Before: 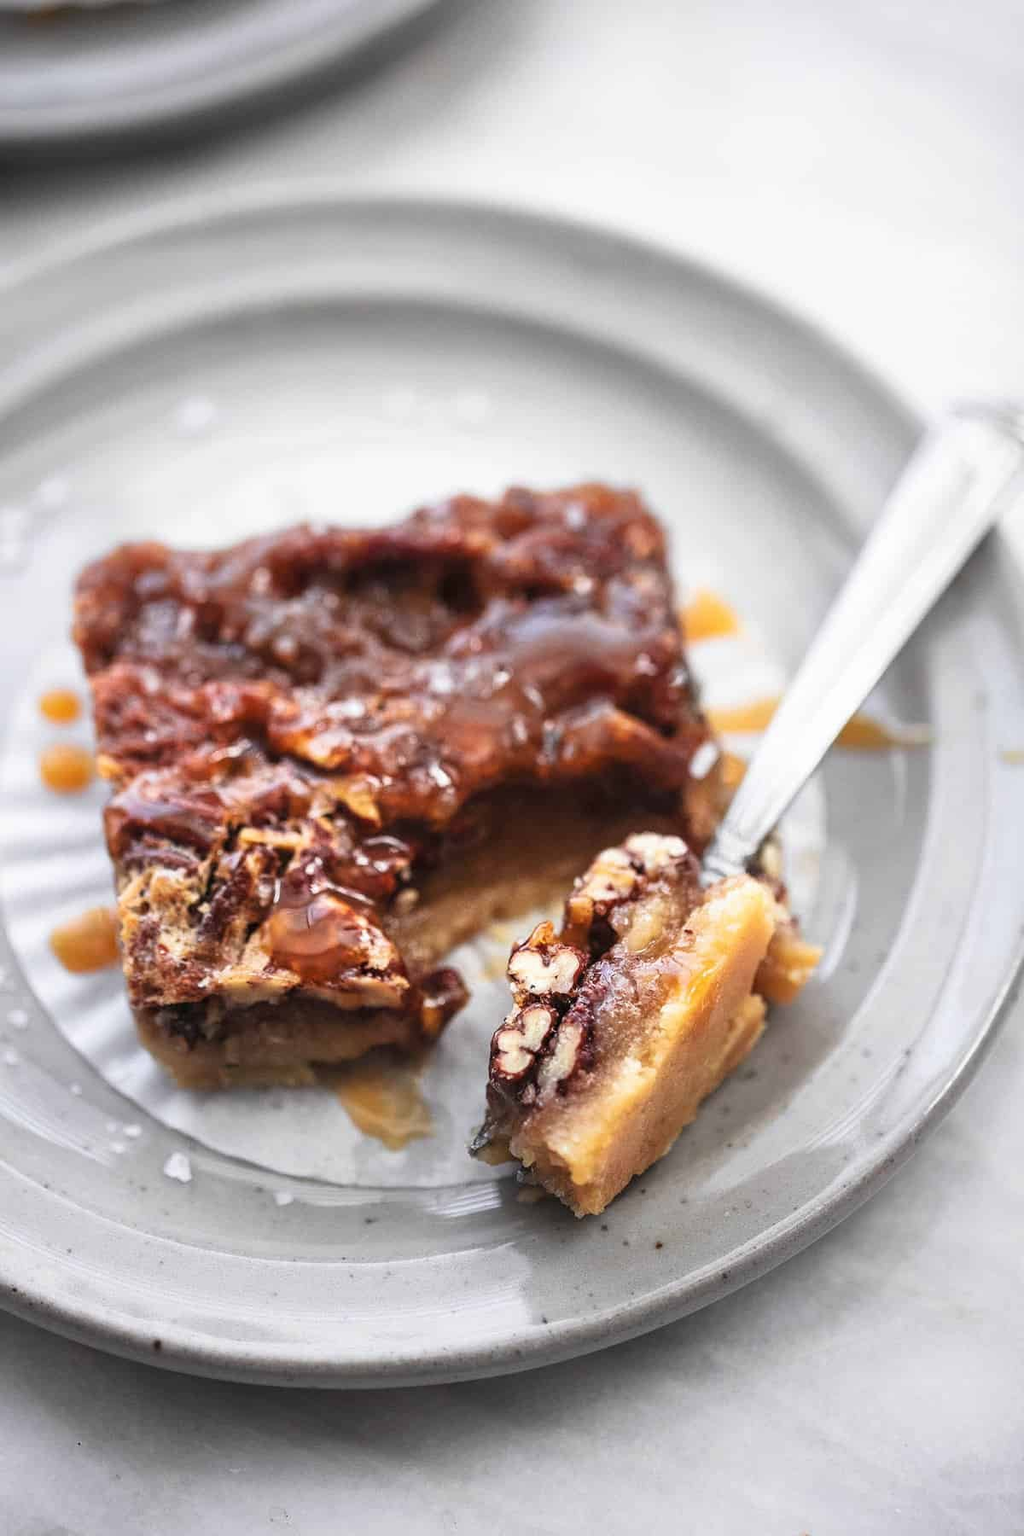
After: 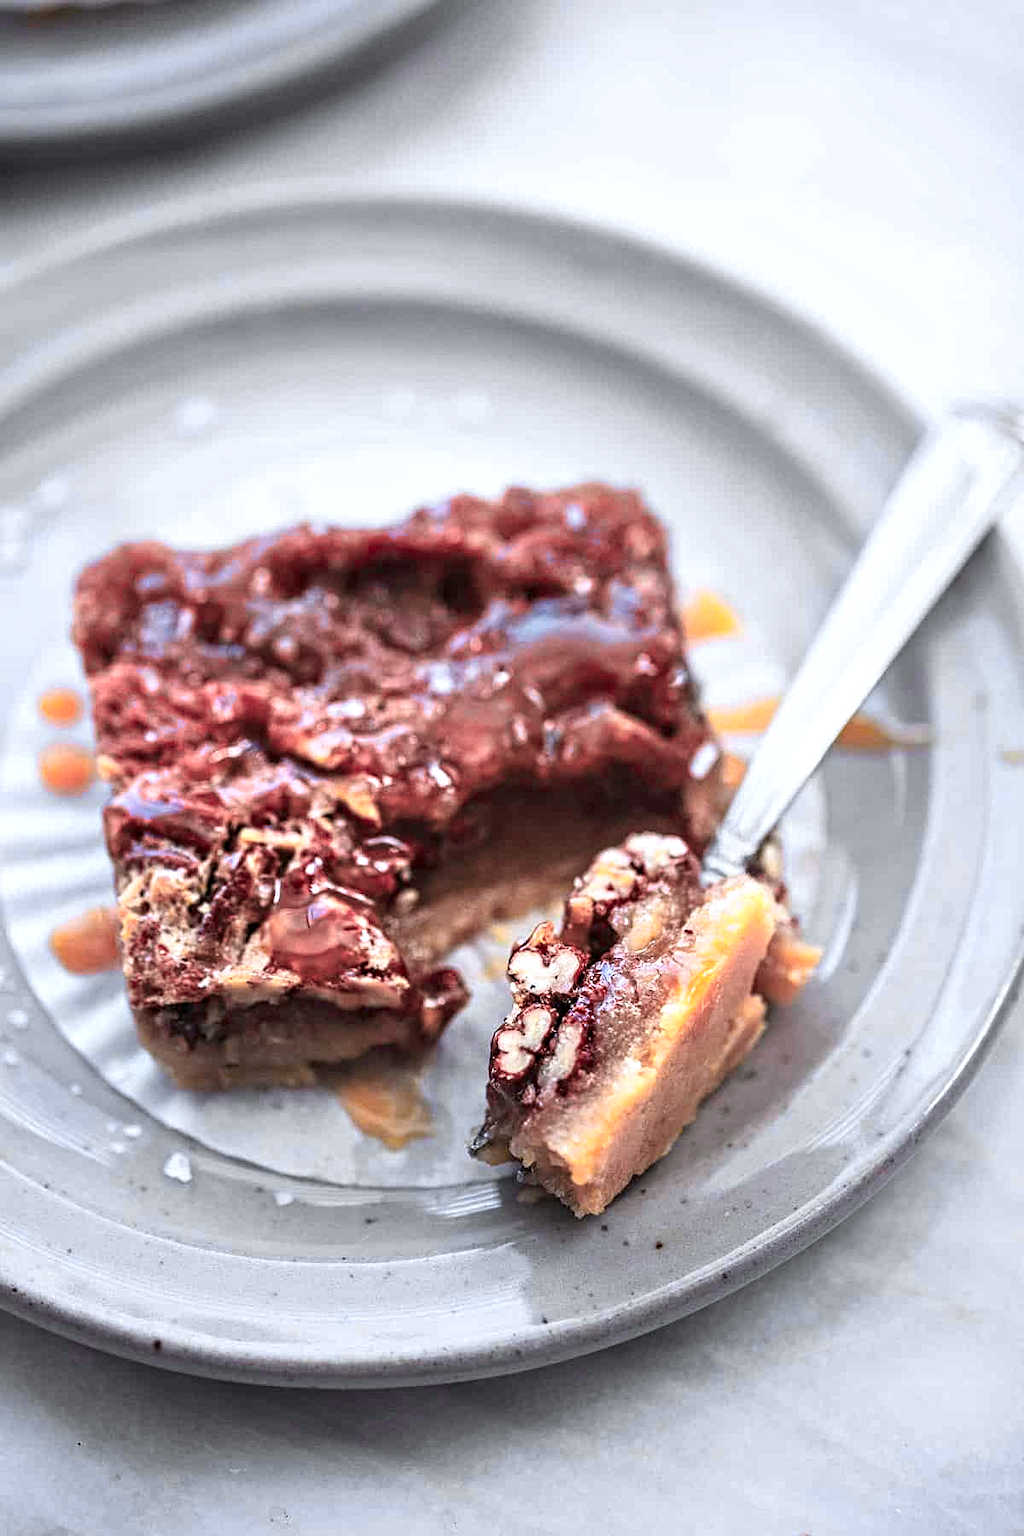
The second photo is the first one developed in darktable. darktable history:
color calibration: gray › normalize channels true, illuminant as shot in camera, x 0.358, y 0.373, temperature 4628.91 K, gamut compression 0.014
color zones: curves: ch0 [(0.257, 0.558) (0.75, 0.565)]; ch1 [(0.004, 0.857) (0.14, 0.416) (0.257, 0.695) (0.442, 0.032) (0.736, 0.266) (0.891, 0.741)]; ch2 [(0, 0.623) (0.112, 0.436) (0.271, 0.474) (0.516, 0.64) (0.743, 0.286)]
contrast equalizer: octaves 7, y [[0.406, 0.494, 0.589, 0.753, 0.877, 0.999], [0.5 ×6], [0.5 ×6], [0 ×6], [0 ×6]], mix 0.288
